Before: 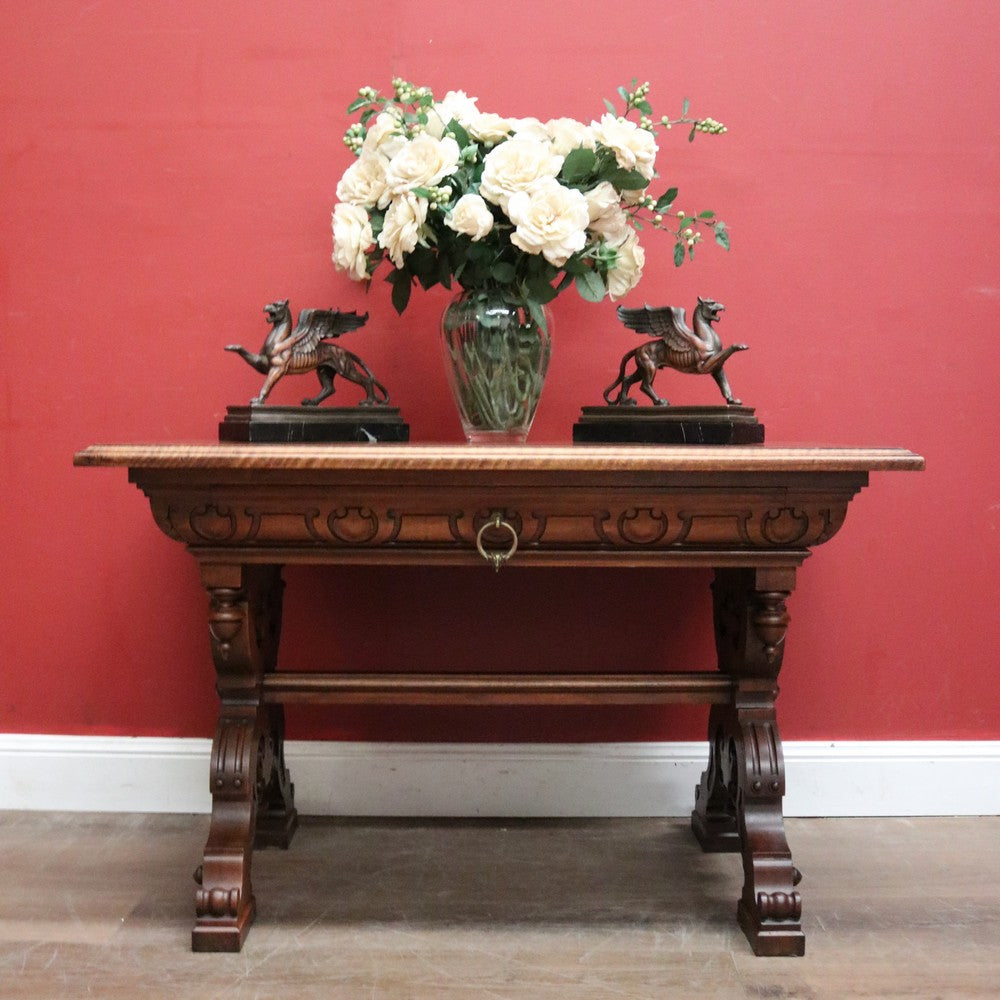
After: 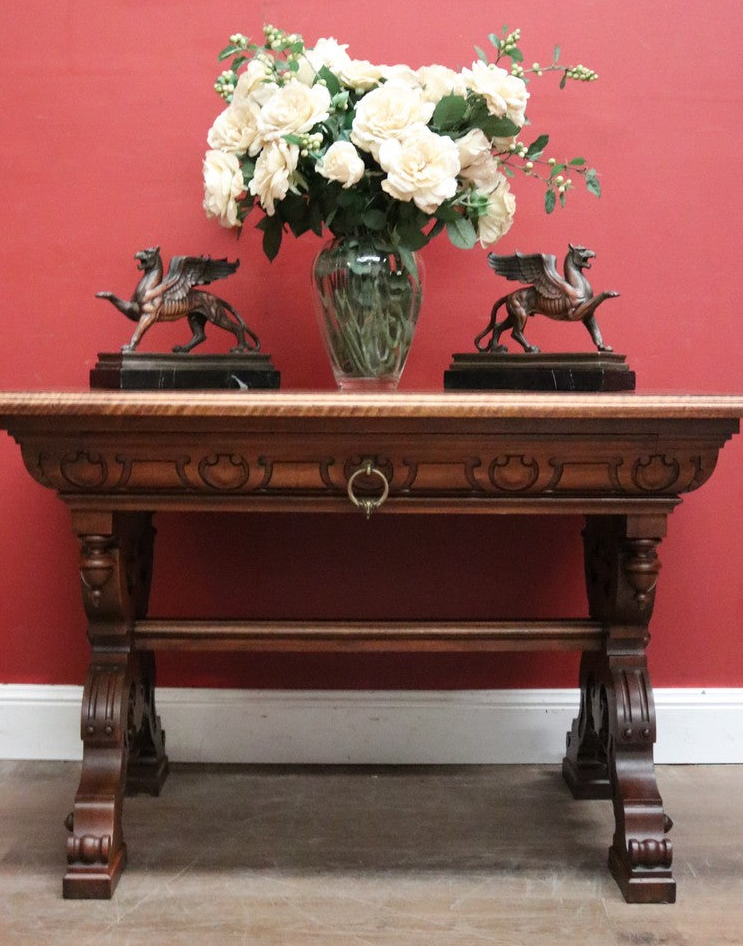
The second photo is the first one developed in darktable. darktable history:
crop and rotate: left 12.997%, top 5.389%, right 12.63%
